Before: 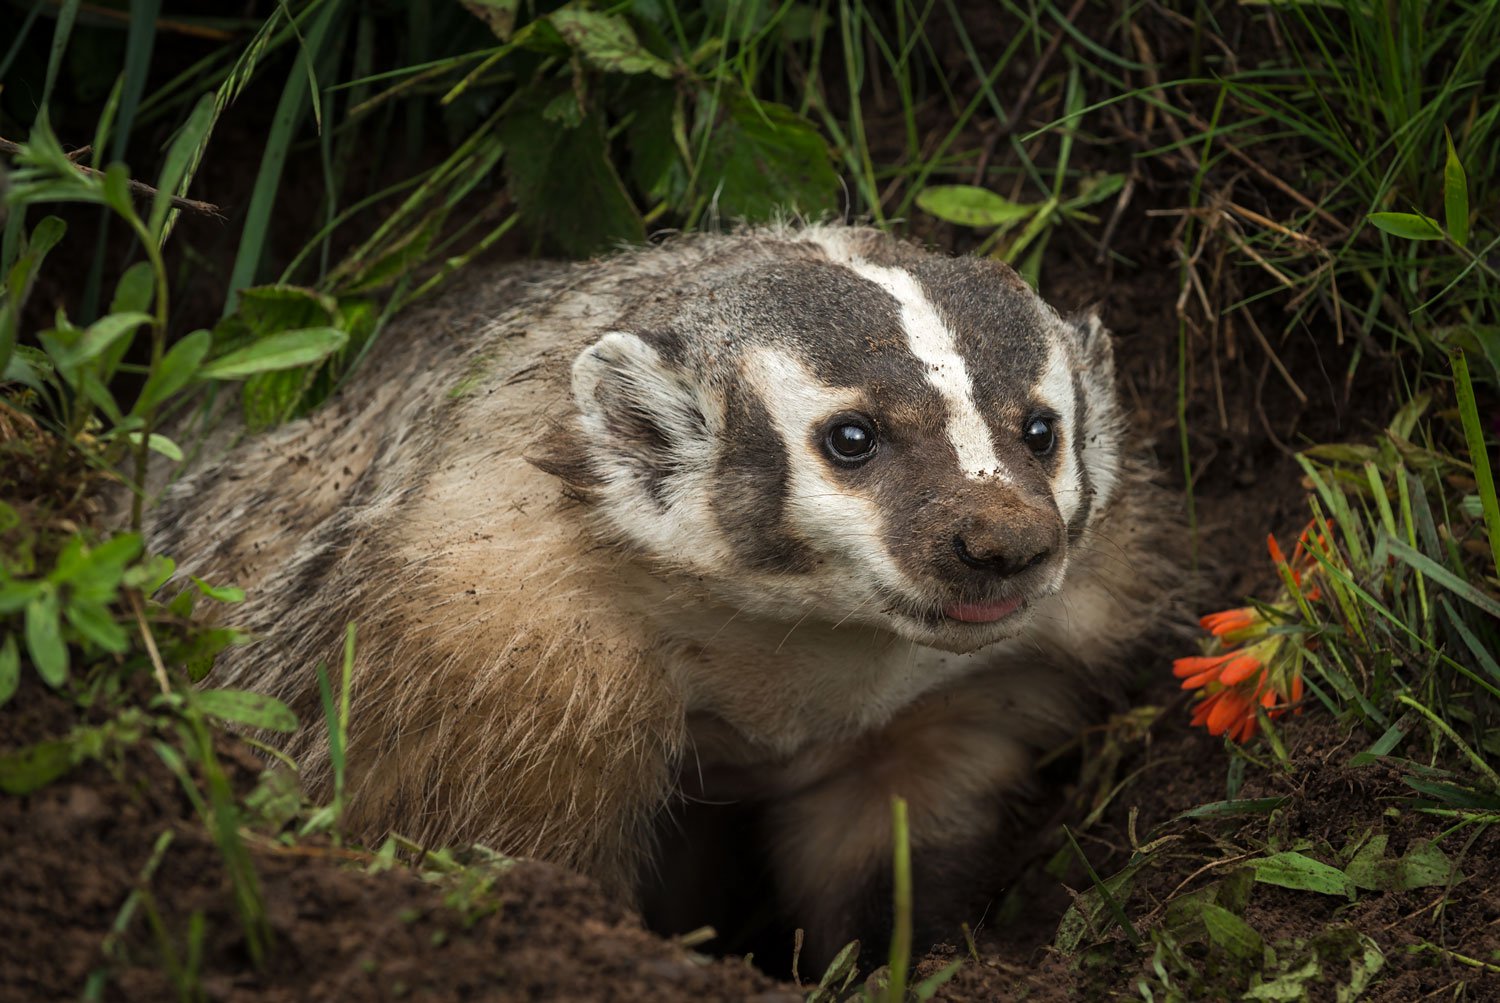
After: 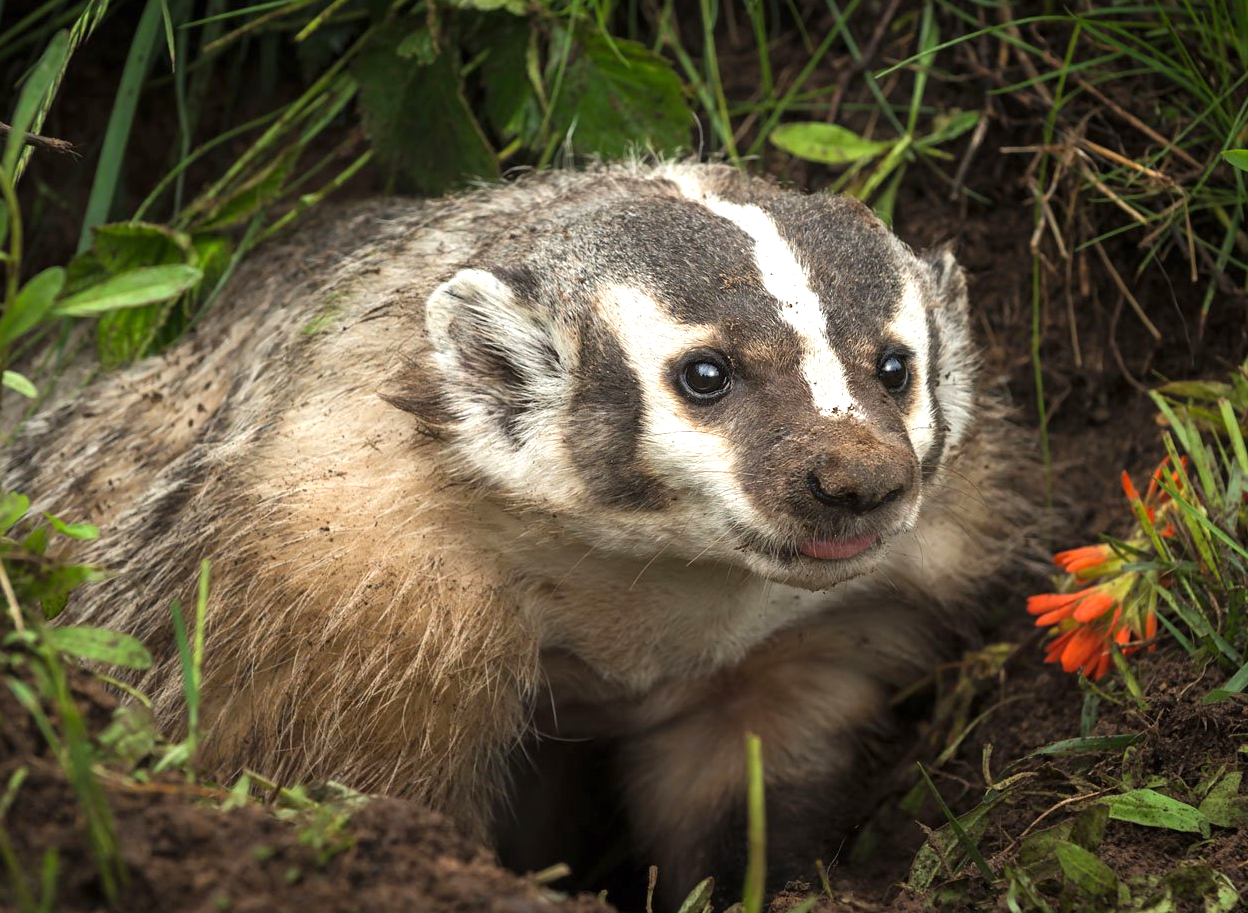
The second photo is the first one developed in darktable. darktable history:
tone equalizer: edges refinement/feathering 500, mask exposure compensation -1.57 EV, preserve details no
crop: left 9.759%, top 6.314%, right 7.017%, bottom 2.563%
exposure: black level correction 0, exposure 0.704 EV, compensate highlight preservation false
